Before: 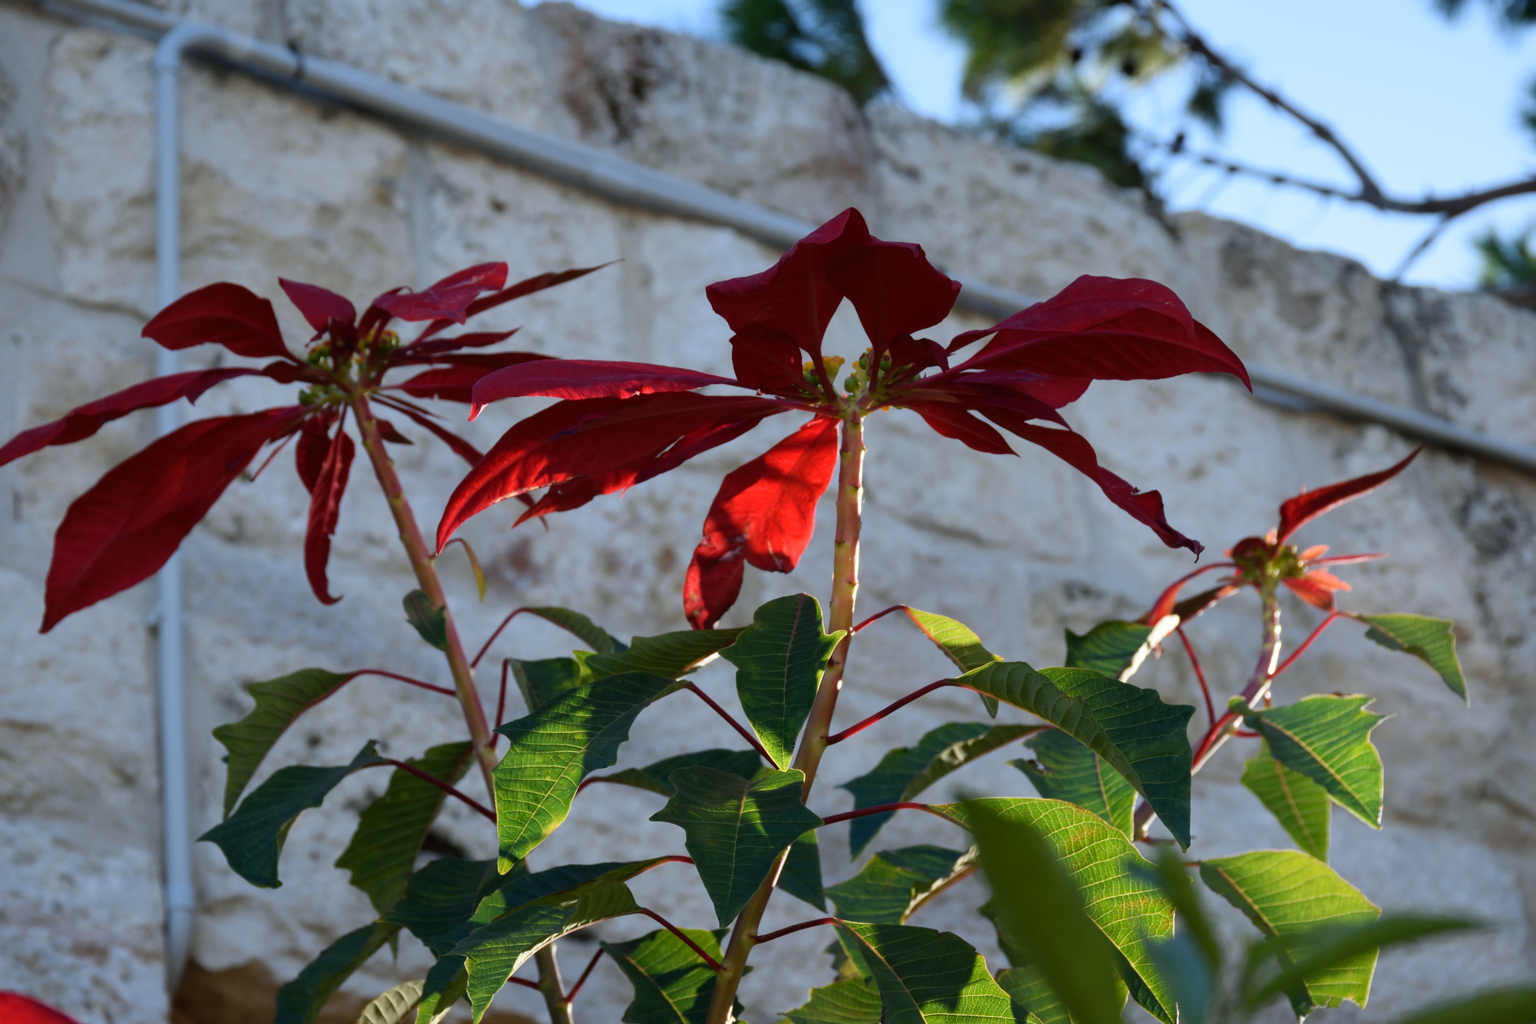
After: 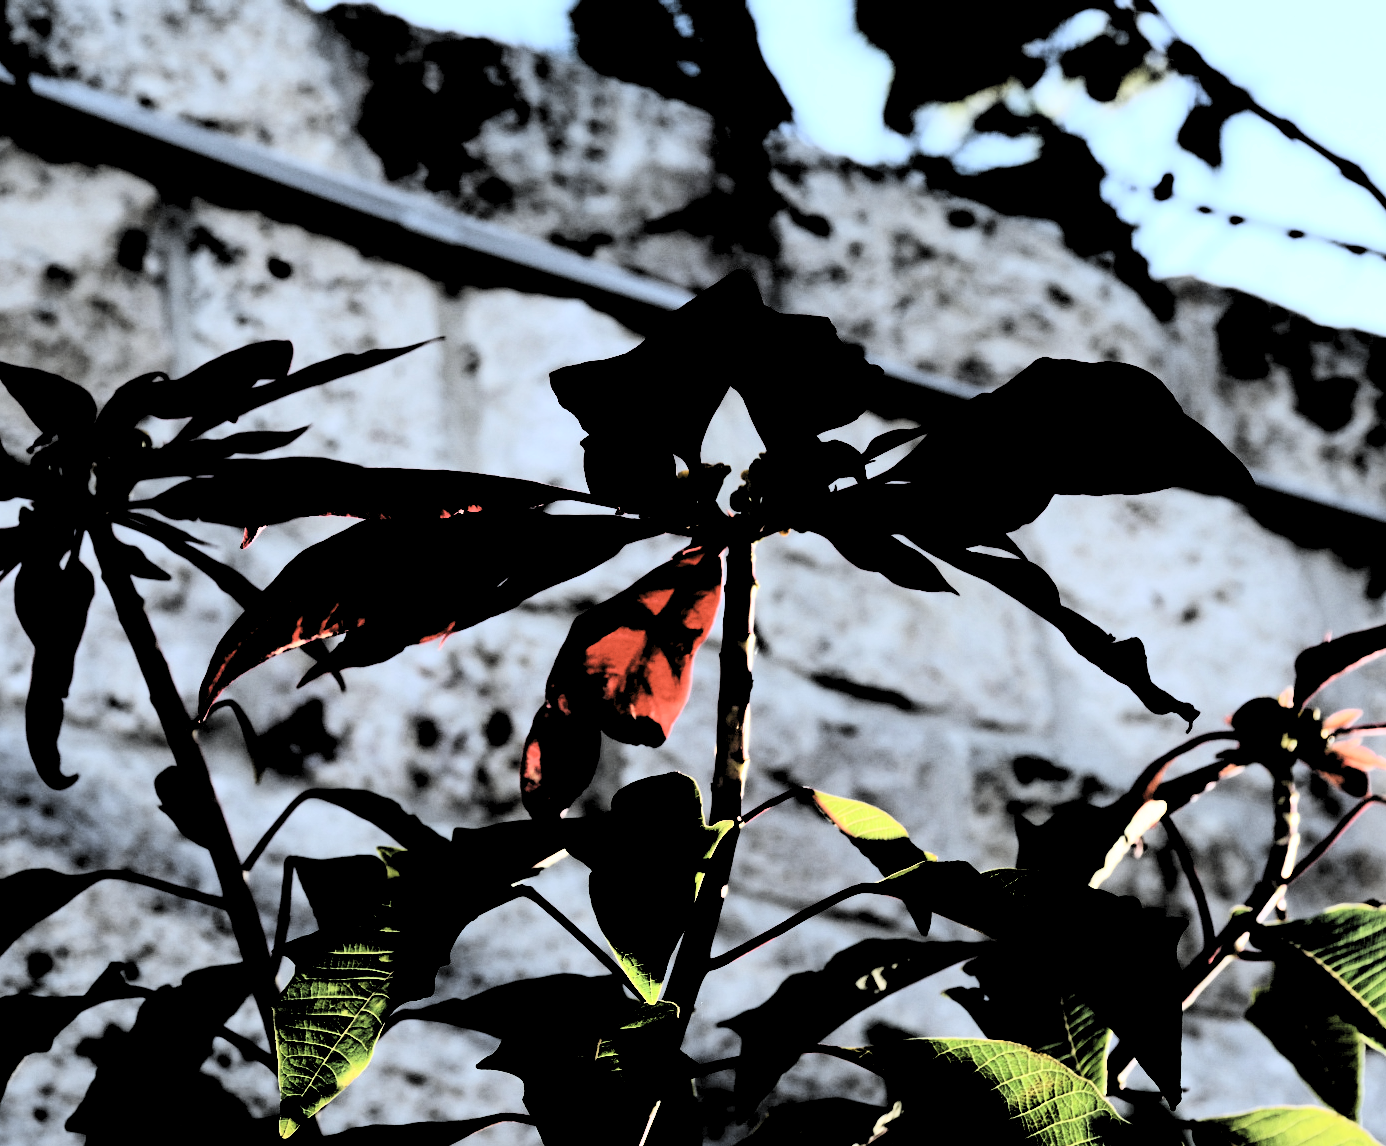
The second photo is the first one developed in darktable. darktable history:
crop: left 18.479%, right 12.2%, bottom 13.971%
levels: levels [0.514, 0.759, 1]
contrast brightness saturation: contrast 0.93, brightness 0.2
